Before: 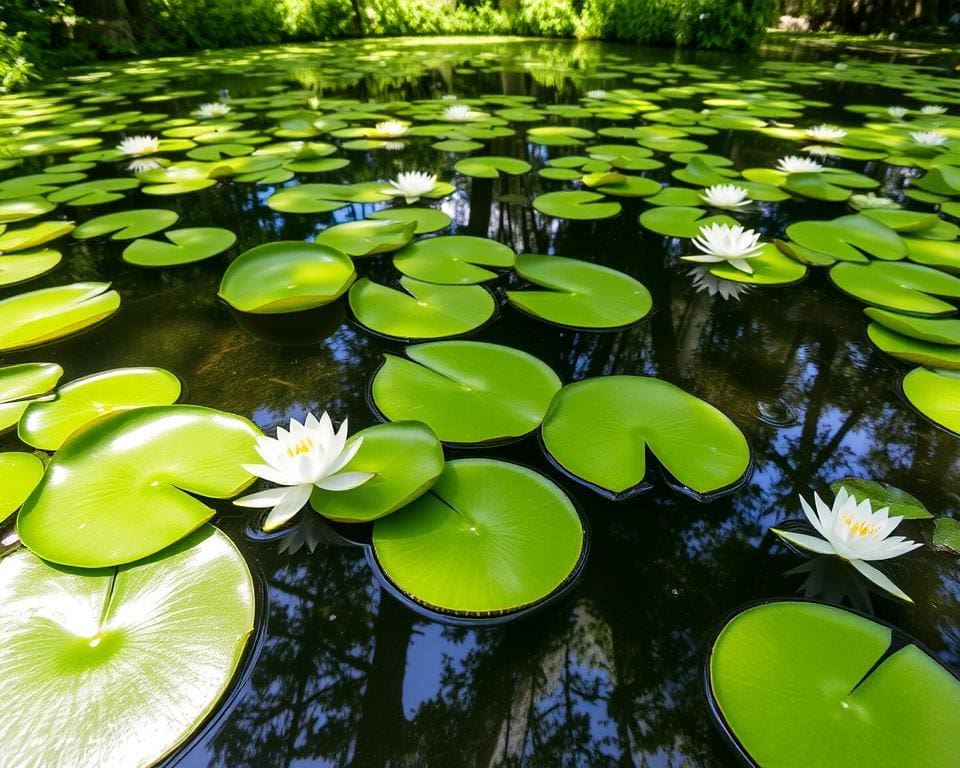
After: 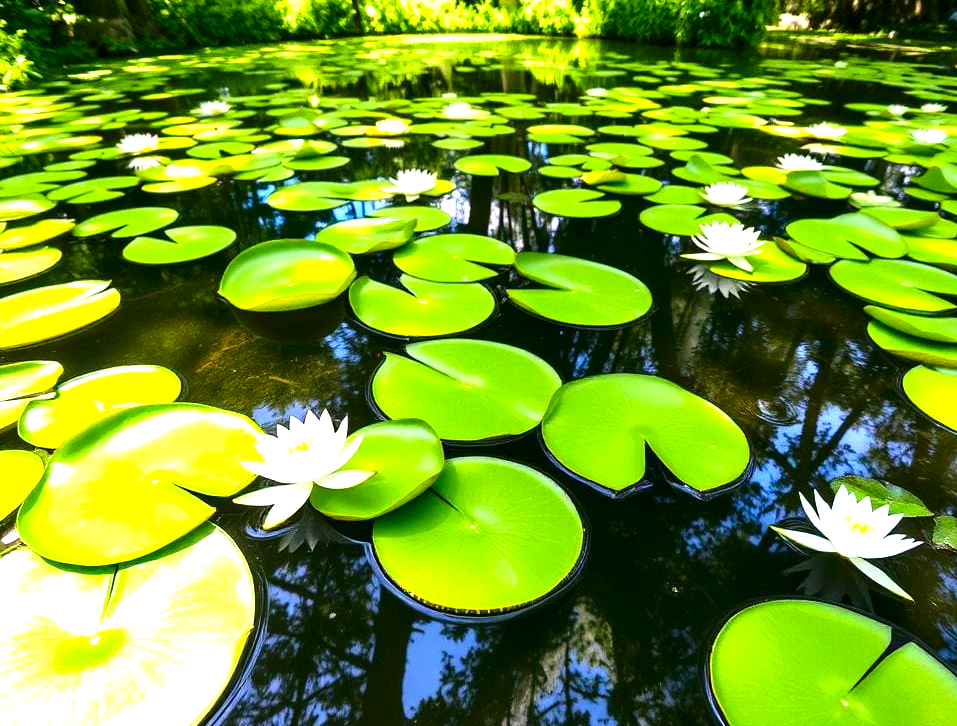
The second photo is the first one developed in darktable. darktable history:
exposure: black level correction 0, exposure 1.2 EV, compensate exposure bias true, compensate highlight preservation false
contrast brightness saturation: contrast 0.128, brightness -0.059, saturation 0.165
crop: top 0.34%, right 0.256%, bottom 5.073%
